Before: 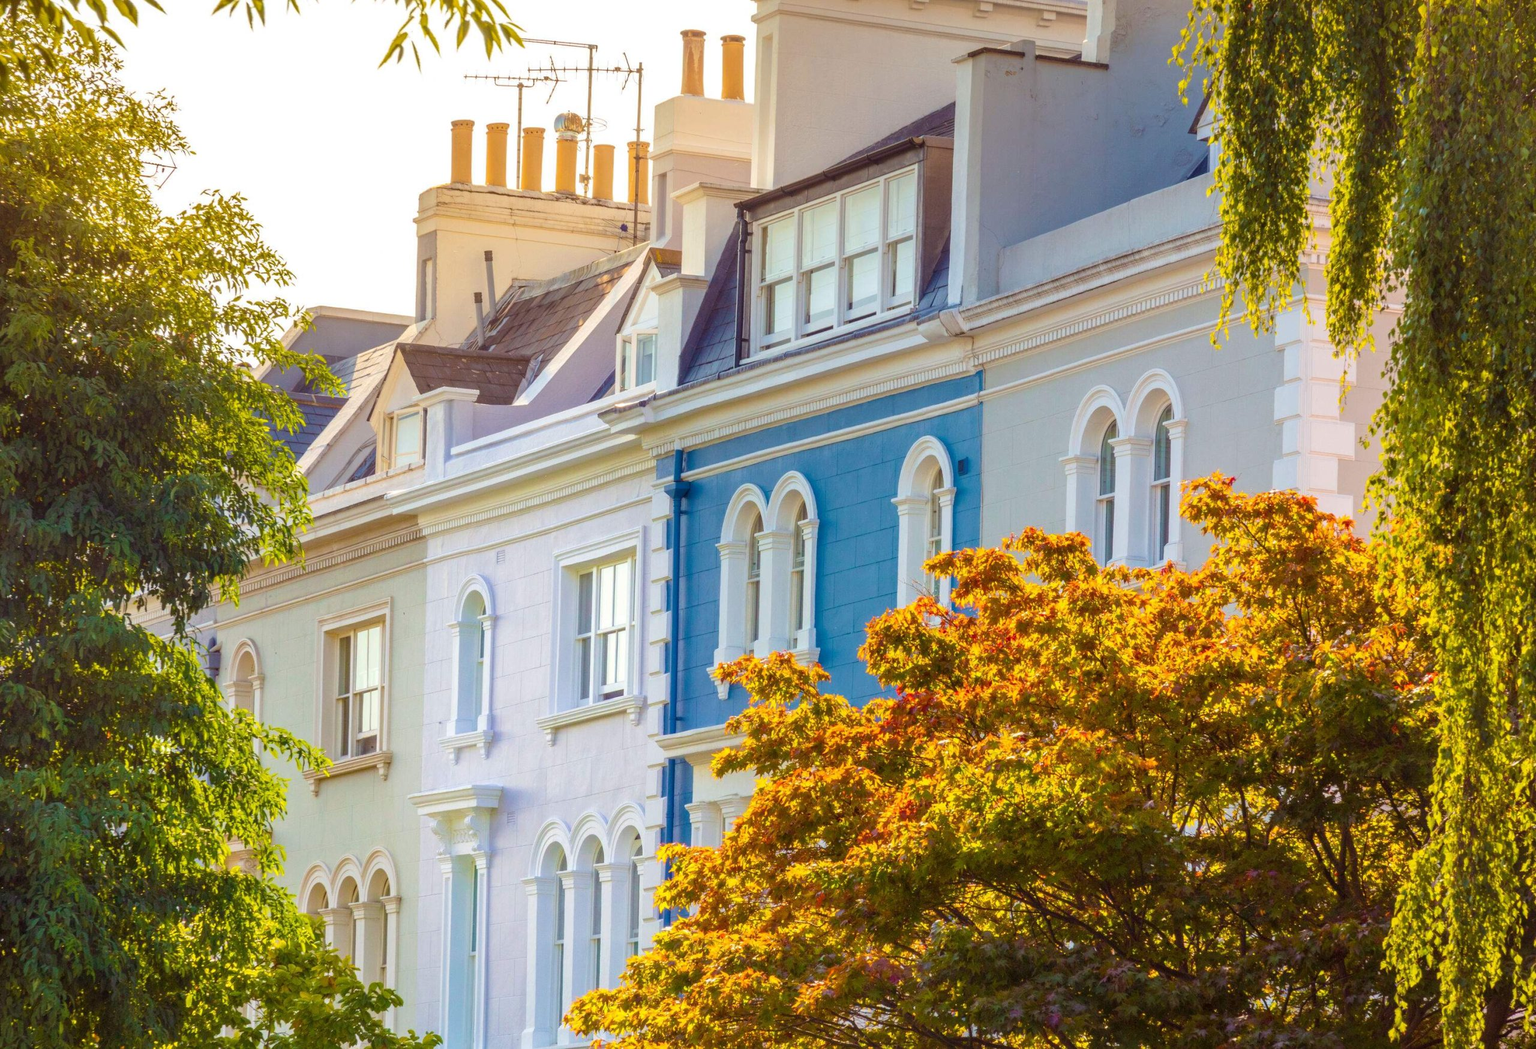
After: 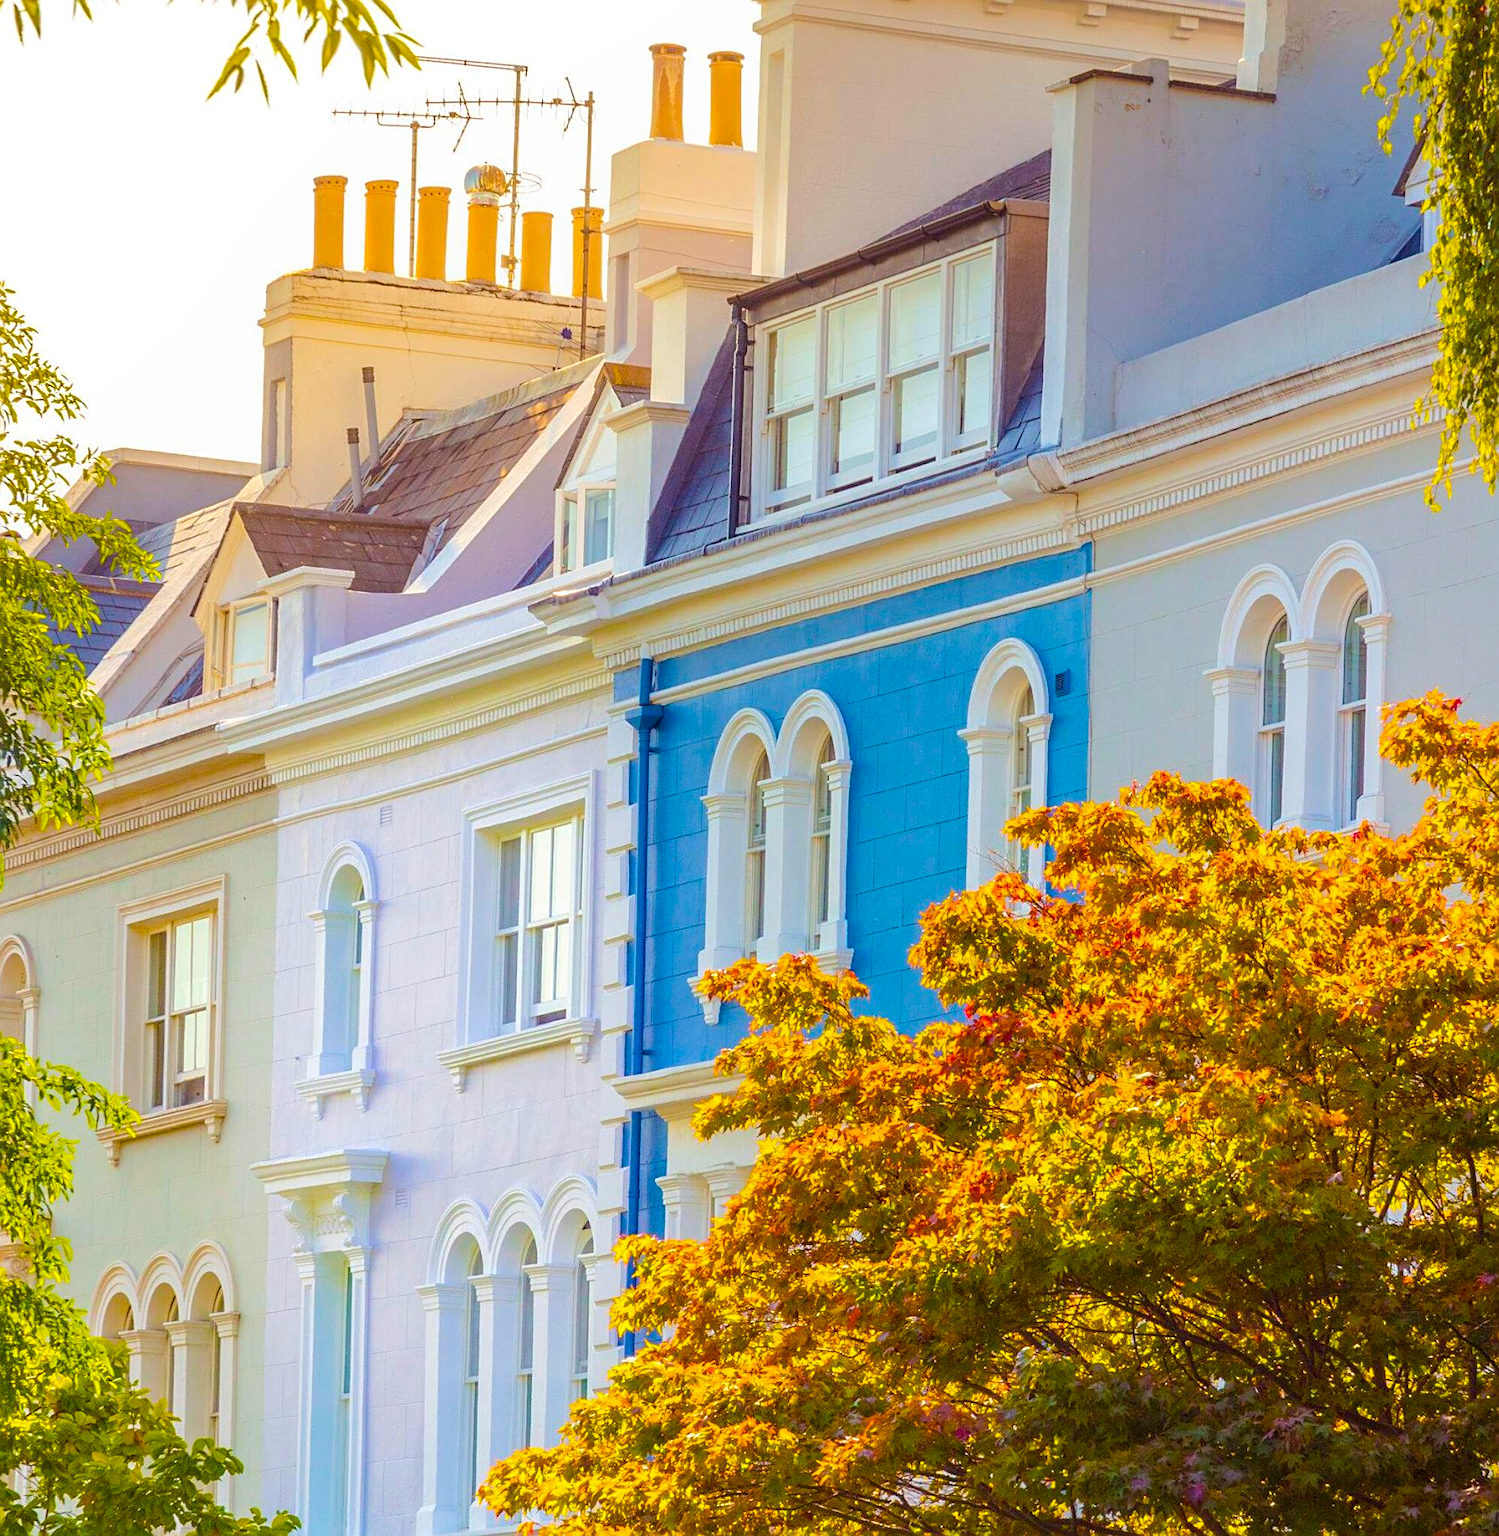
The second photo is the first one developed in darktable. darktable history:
sharpen: on, module defaults
local contrast: mode bilateral grid, contrast 100, coarseness 100, detail 91%, midtone range 0.2
crop and rotate: left 15.446%, right 17.836%
color balance rgb: perceptual saturation grading › global saturation 25%, perceptual brilliance grading › mid-tones 10%, perceptual brilliance grading › shadows 15%, global vibrance 20%
